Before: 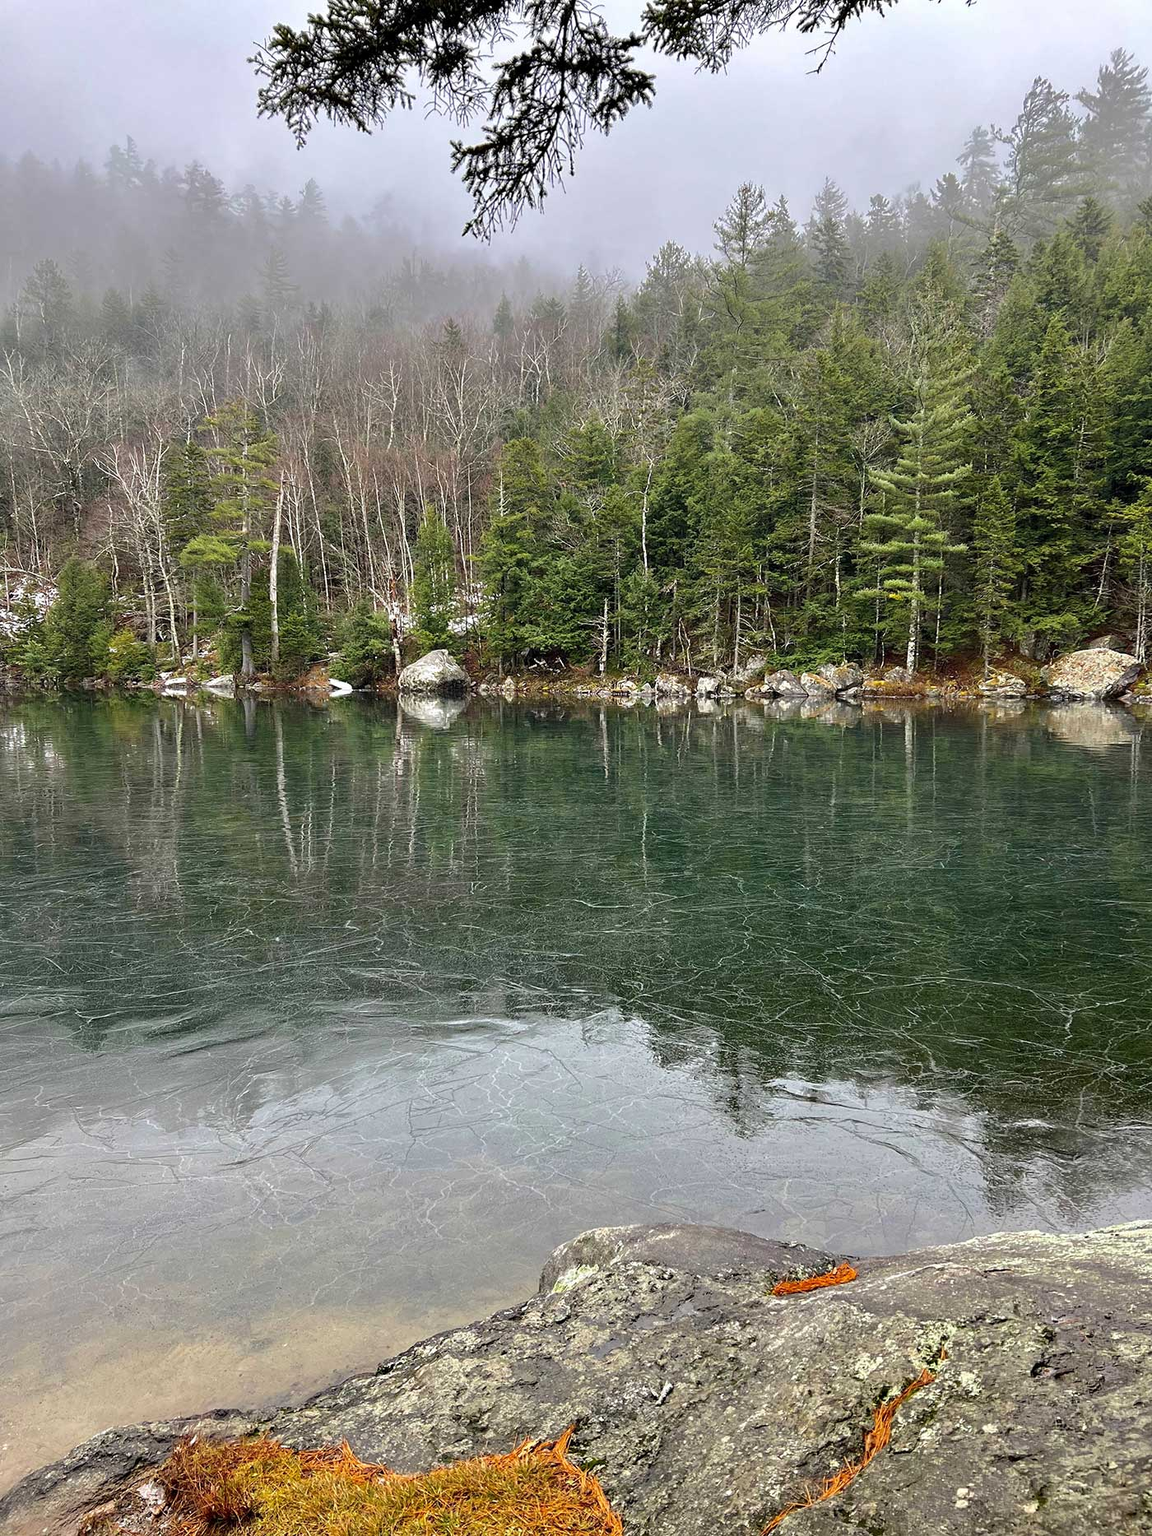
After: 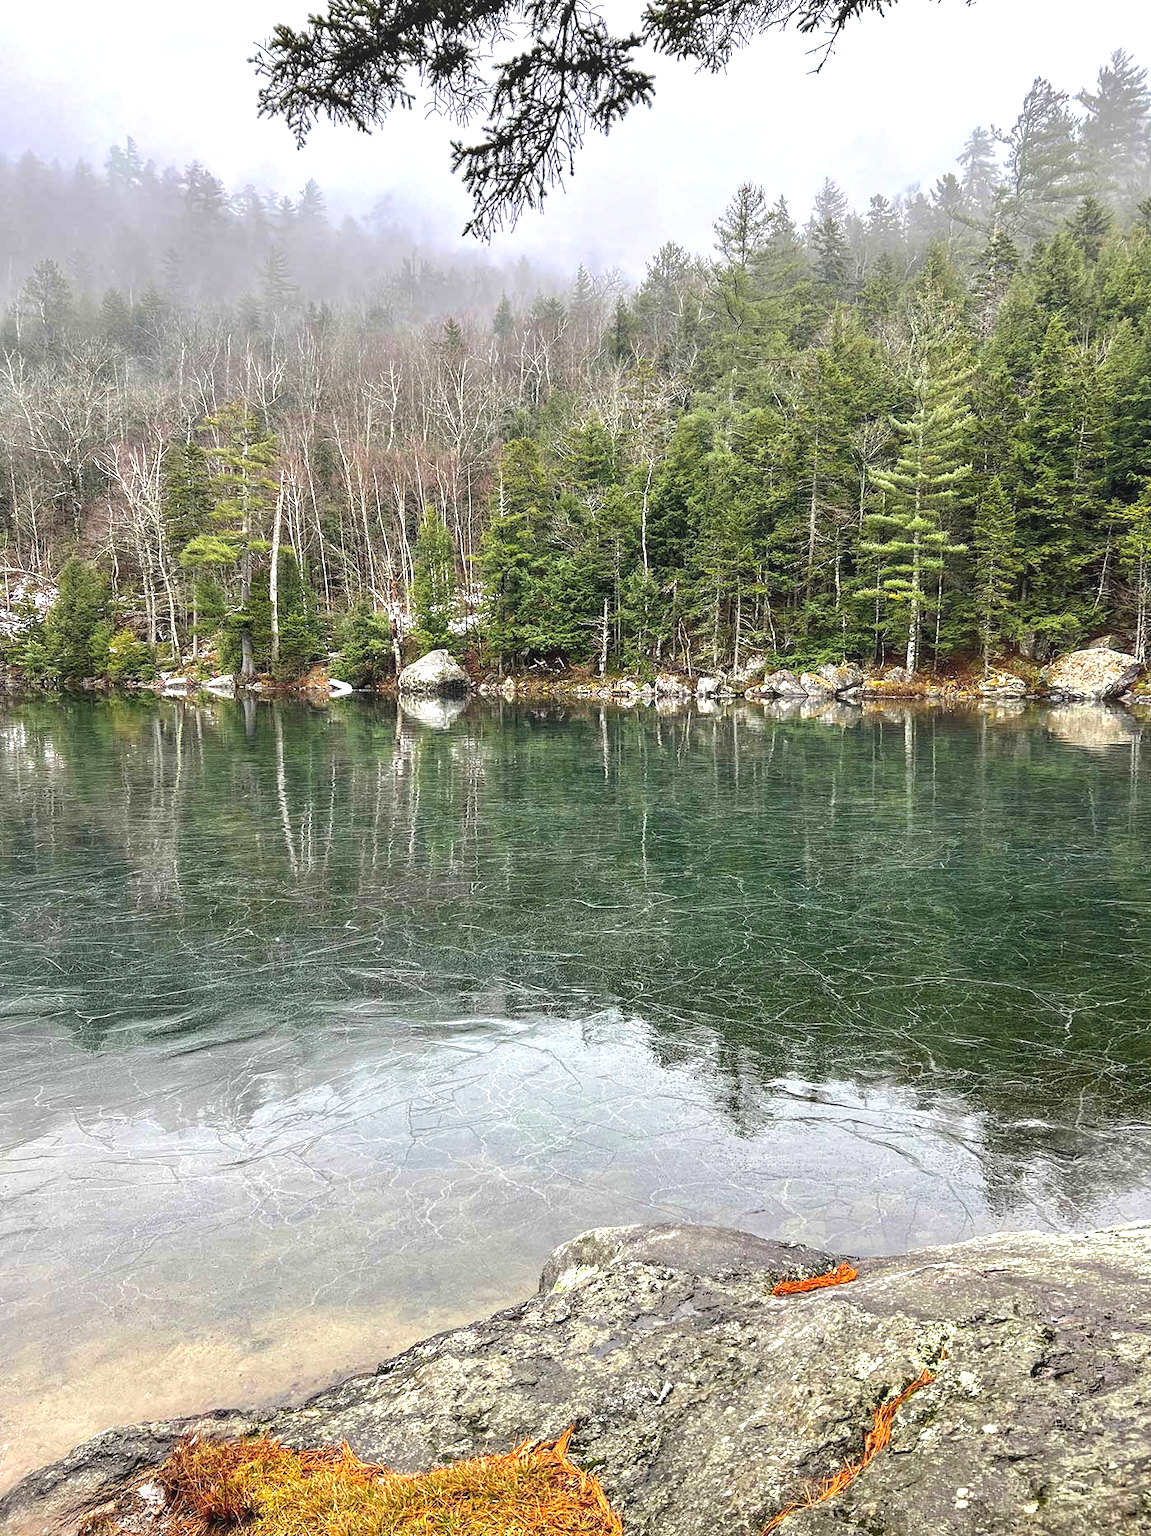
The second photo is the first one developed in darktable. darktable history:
local contrast: on, module defaults
exposure: black level correction -0.005, exposure 0.622 EV, compensate highlight preservation false
